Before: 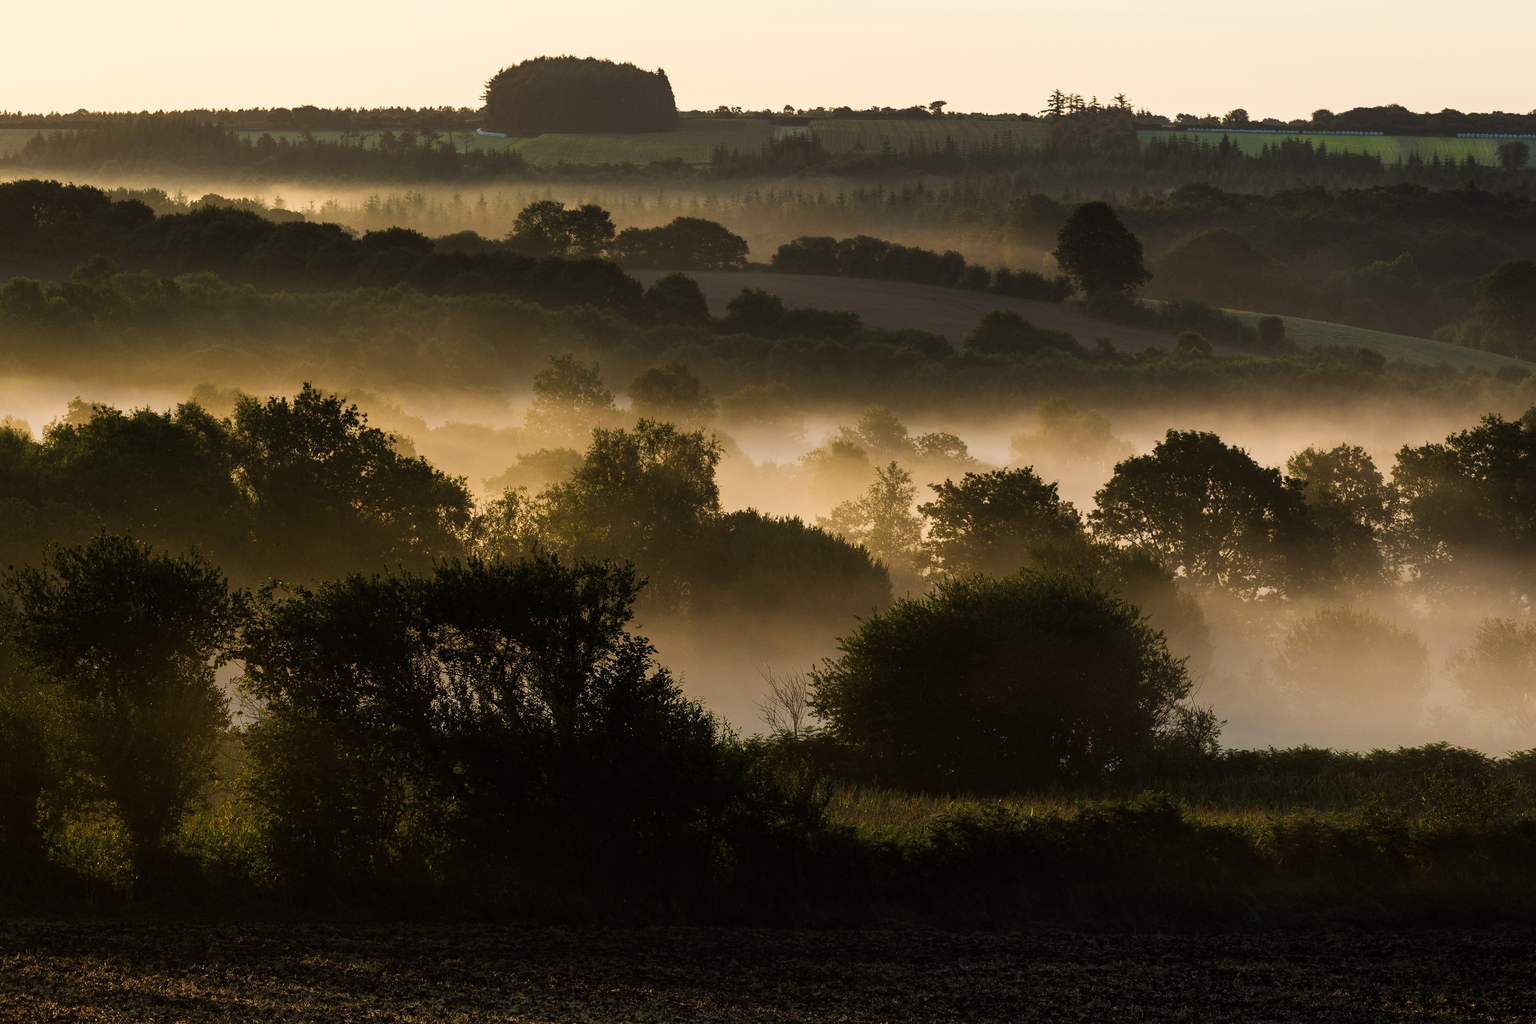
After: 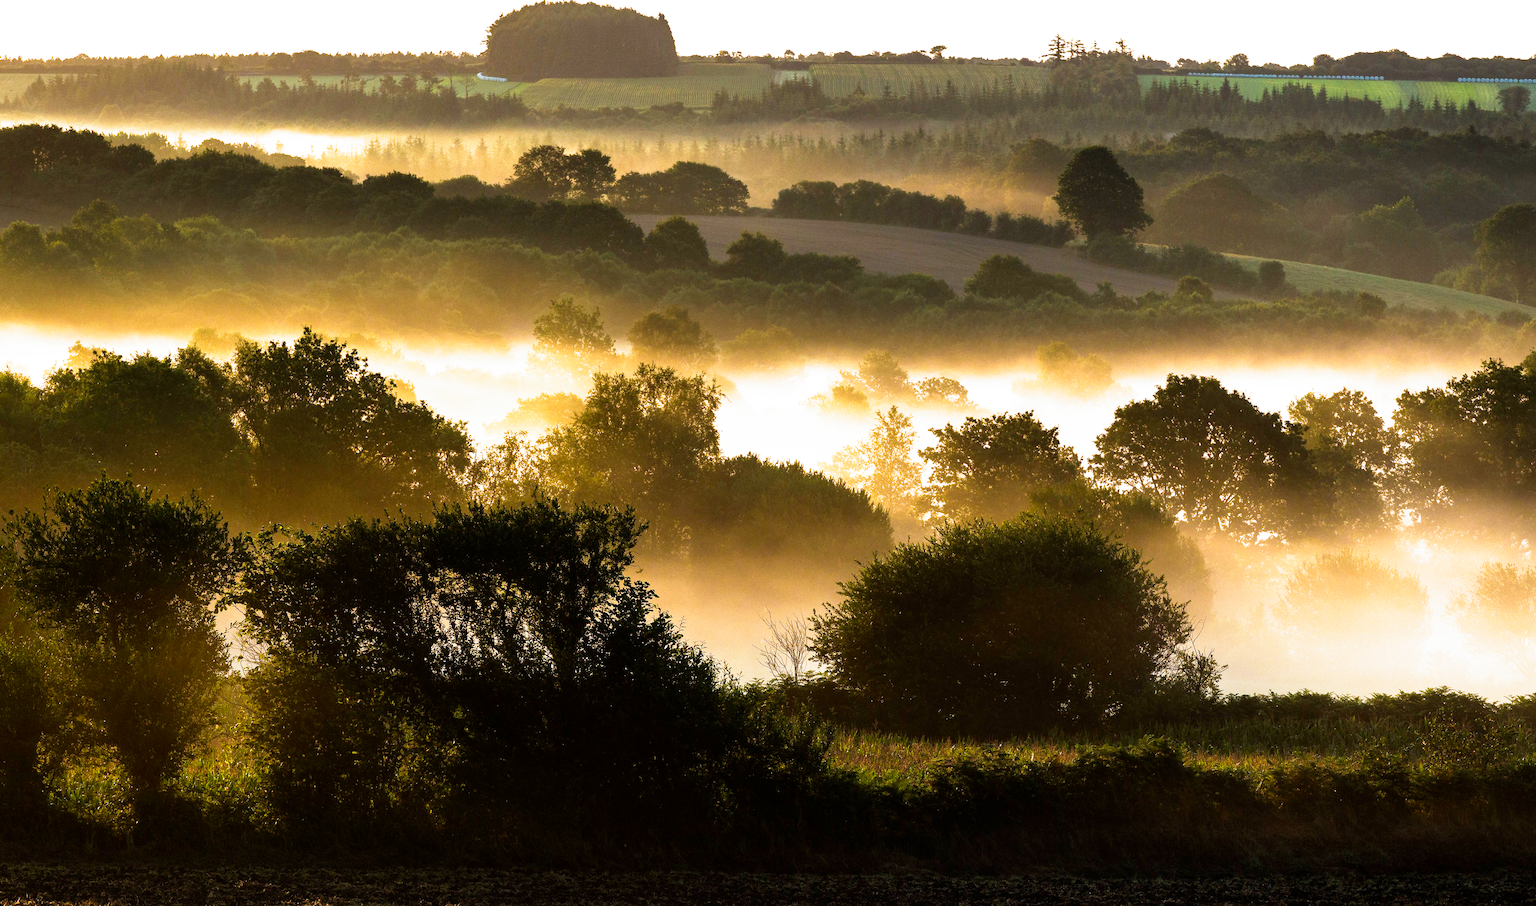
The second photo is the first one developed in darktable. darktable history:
exposure: black level correction 0, exposure 1.677 EV, compensate highlight preservation false
crop and rotate: top 5.511%, bottom 5.938%
filmic rgb: black relative exposure -12.13 EV, white relative exposure 2.82 EV, target black luminance 0%, hardness 8.11, latitude 70.98%, contrast 1.139, highlights saturation mix 11.04%, shadows ↔ highlights balance -0.39%, preserve chrominance no, color science v5 (2021), contrast in shadows safe, contrast in highlights safe
